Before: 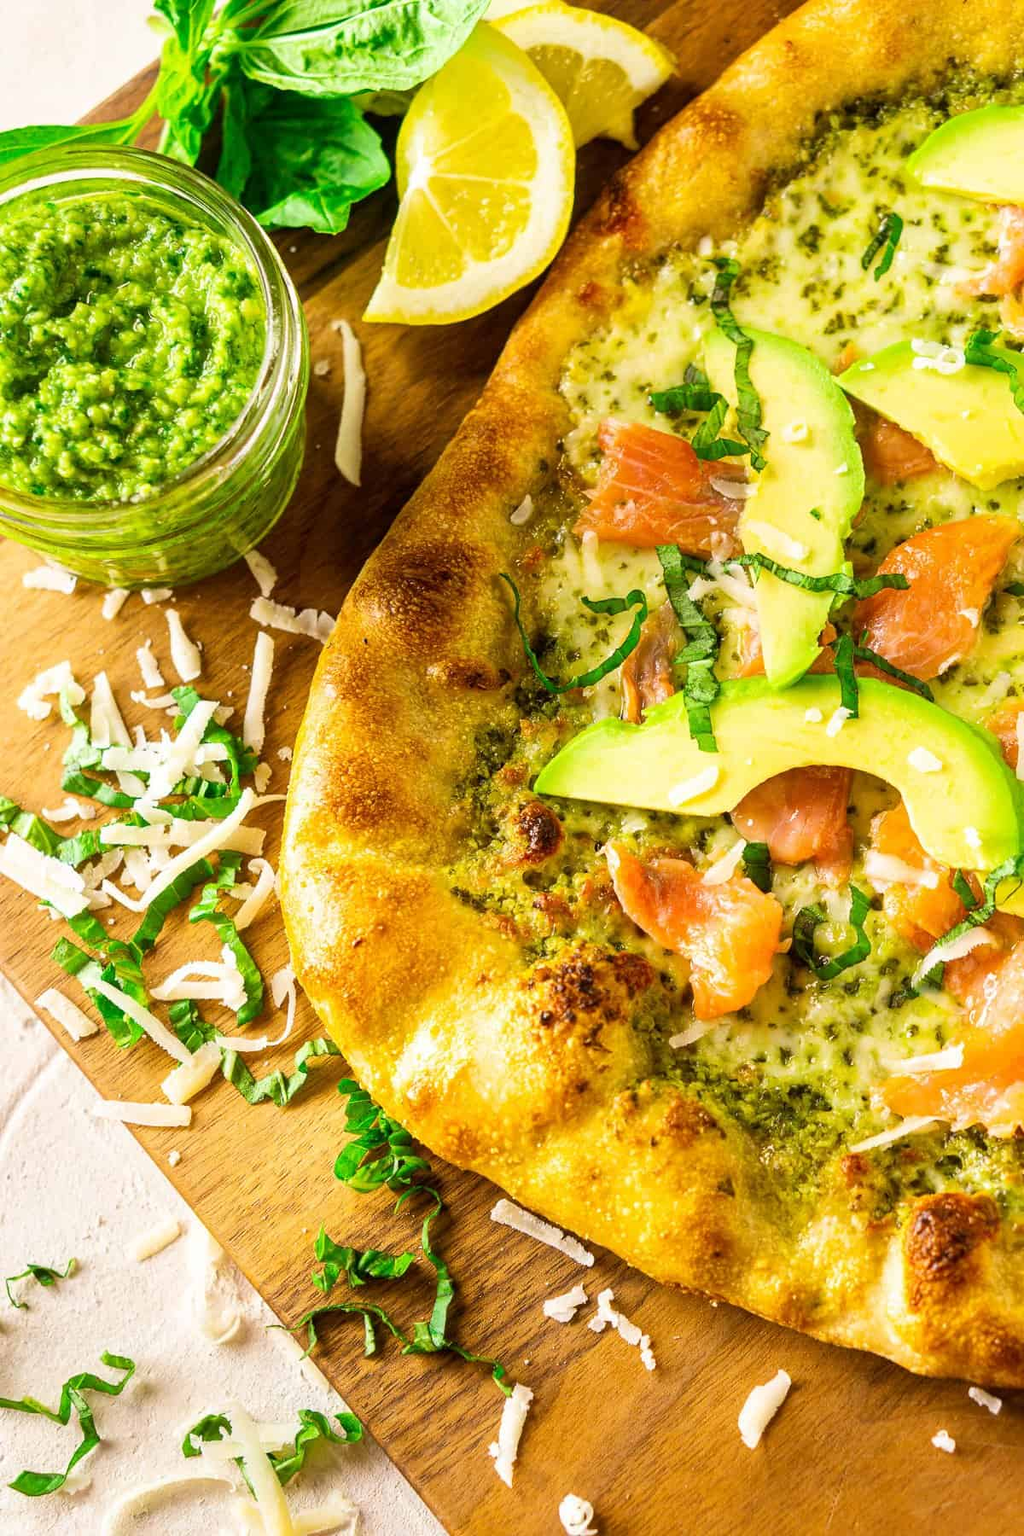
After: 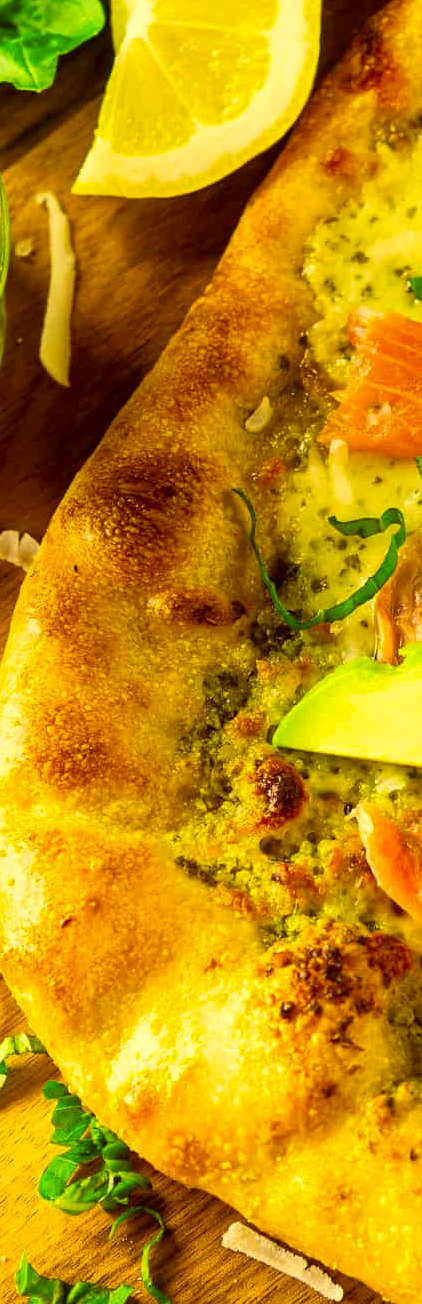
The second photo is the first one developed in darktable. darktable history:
crop and rotate: left 29.476%, top 10.214%, right 35.32%, bottom 17.333%
color correction: highlights a* -0.482, highlights b* 40, shadows a* 9.8, shadows b* -0.161
